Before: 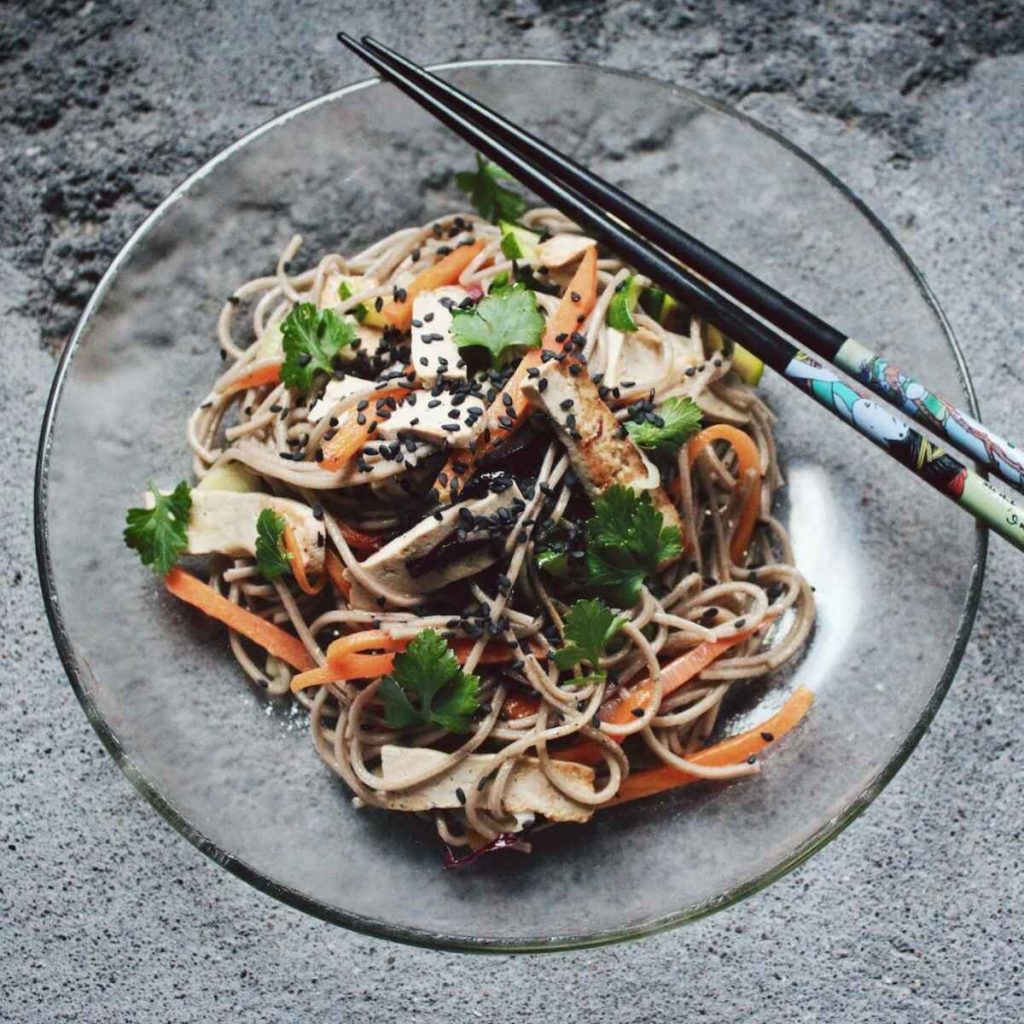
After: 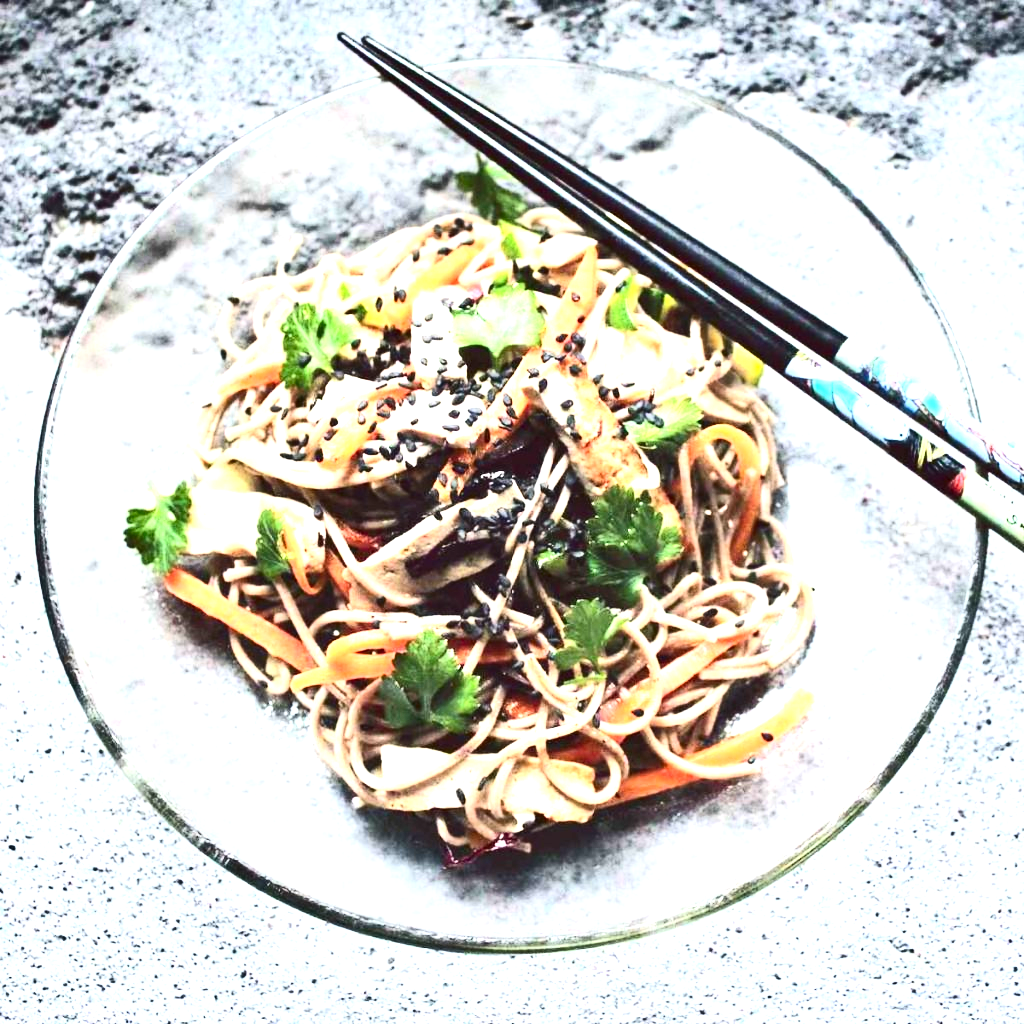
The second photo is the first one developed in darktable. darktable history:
contrast equalizer: octaves 7, y [[0.5 ×6], [0.5 ×6], [0.5, 0.5, 0.501, 0.545, 0.707, 0.863], [0 ×6], [0 ×6]]
color correction: highlights b* 0.019
exposure: exposure 1.994 EV, compensate exposure bias true, compensate highlight preservation false
shadows and highlights: shadows 37.3, highlights -26.67, soften with gaussian
contrast brightness saturation: contrast 0.277
